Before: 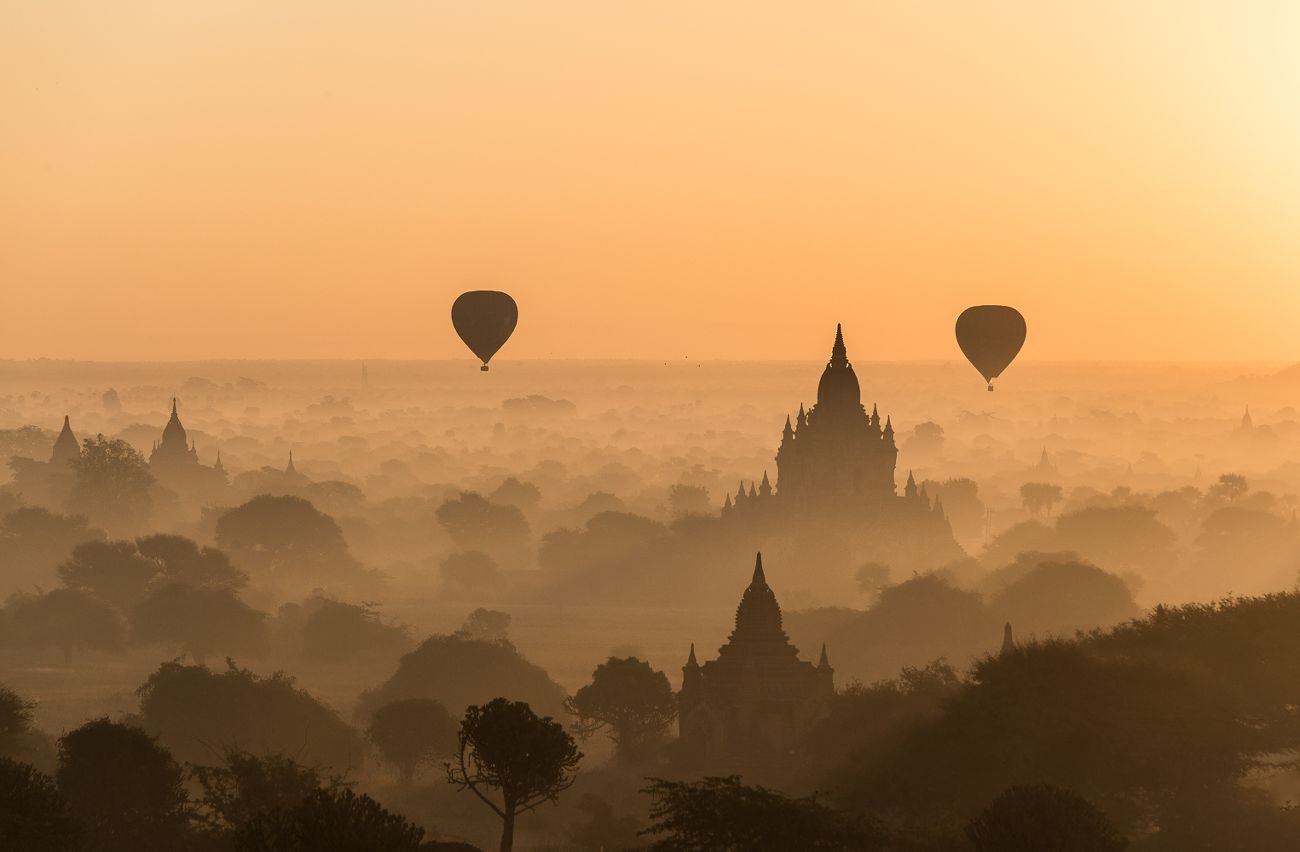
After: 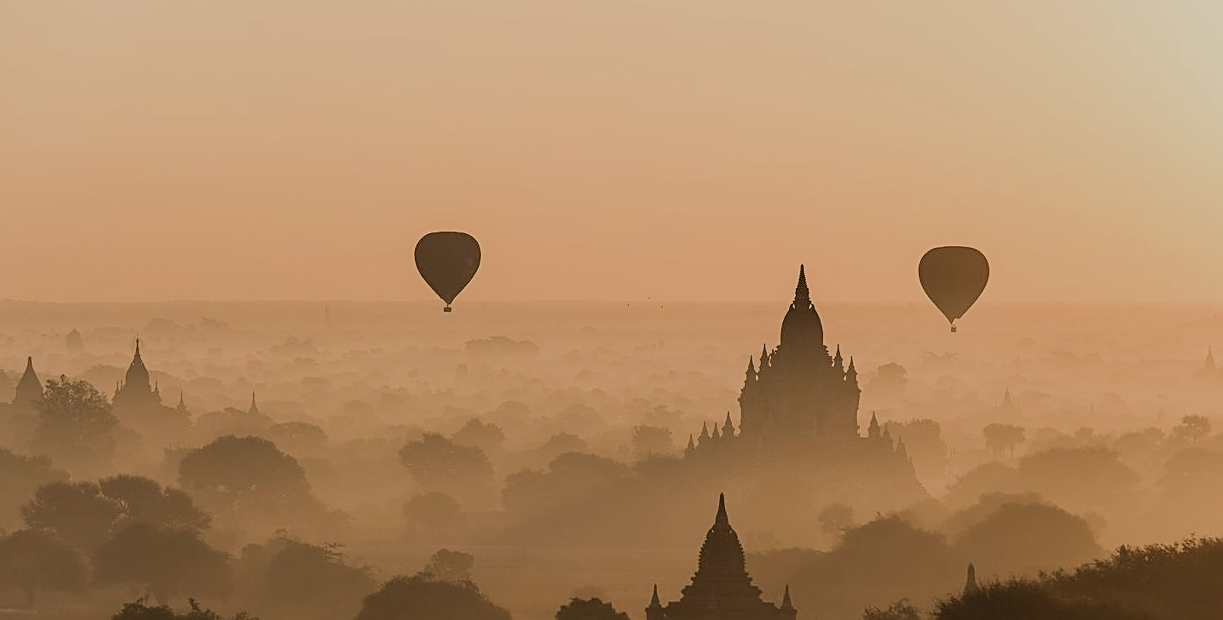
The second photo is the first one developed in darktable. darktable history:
tone equalizer: edges refinement/feathering 500, mask exposure compensation -1.57 EV, preserve details no
filmic rgb: black relative exposure -7.65 EV, white relative exposure 4.56 EV, hardness 3.61, add noise in highlights 0, preserve chrominance max RGB, color science v3 (2019), use custom middle-gray values true, contrast in highlights soft
sharpen: on, module defaults
crop: left 2.856%, top 7.016%, right 3.061%, bottom 20.192%
